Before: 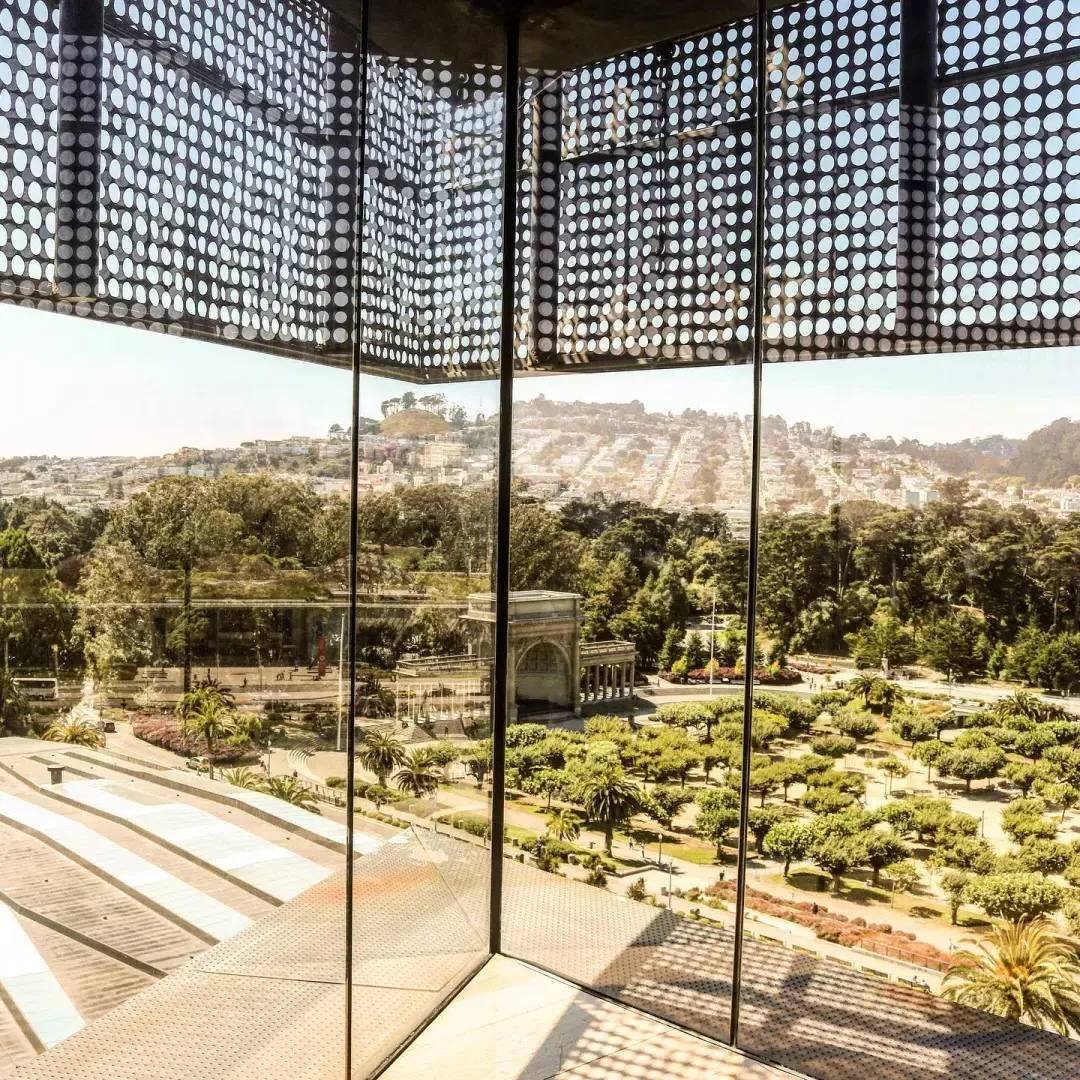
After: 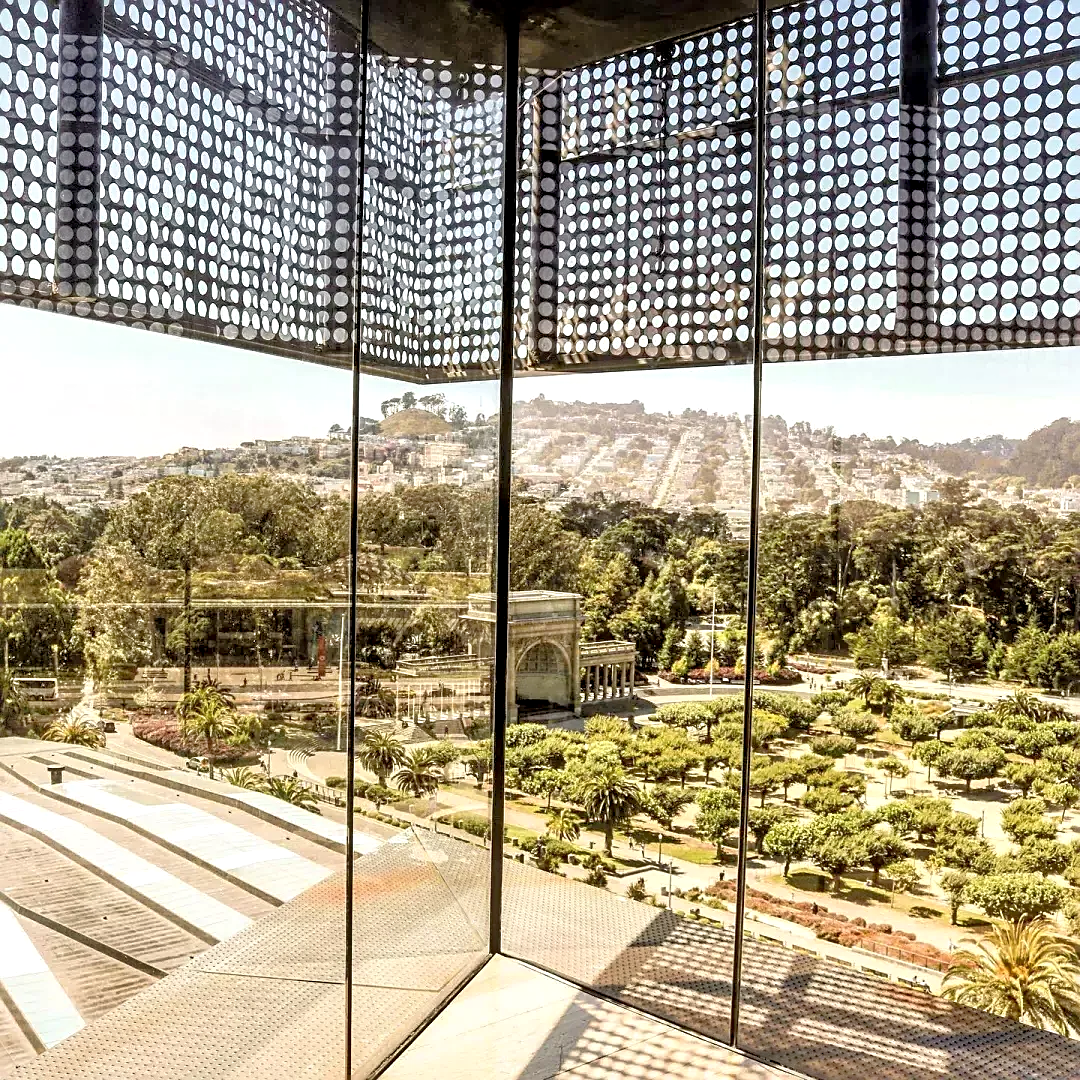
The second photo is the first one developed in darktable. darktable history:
contrast equalizer: octaves 7, y [[0.601, 0.6, 0.598, 0.598, 0.6, 0.601], [0.5 ×6], [0.5 ×6], [0 ×6], [0 ×6]], mix 0.353
tone equalizer: -7 EV 0.152 EV, -6 EV 0.598 EV, -5 EV 1.18 EV, -4 EV 1.29 EV, -3 EV 1.18 EV, -2 EV 0.6 EV, -1 EV 0.153 EV
sharpen: on, module defaults
